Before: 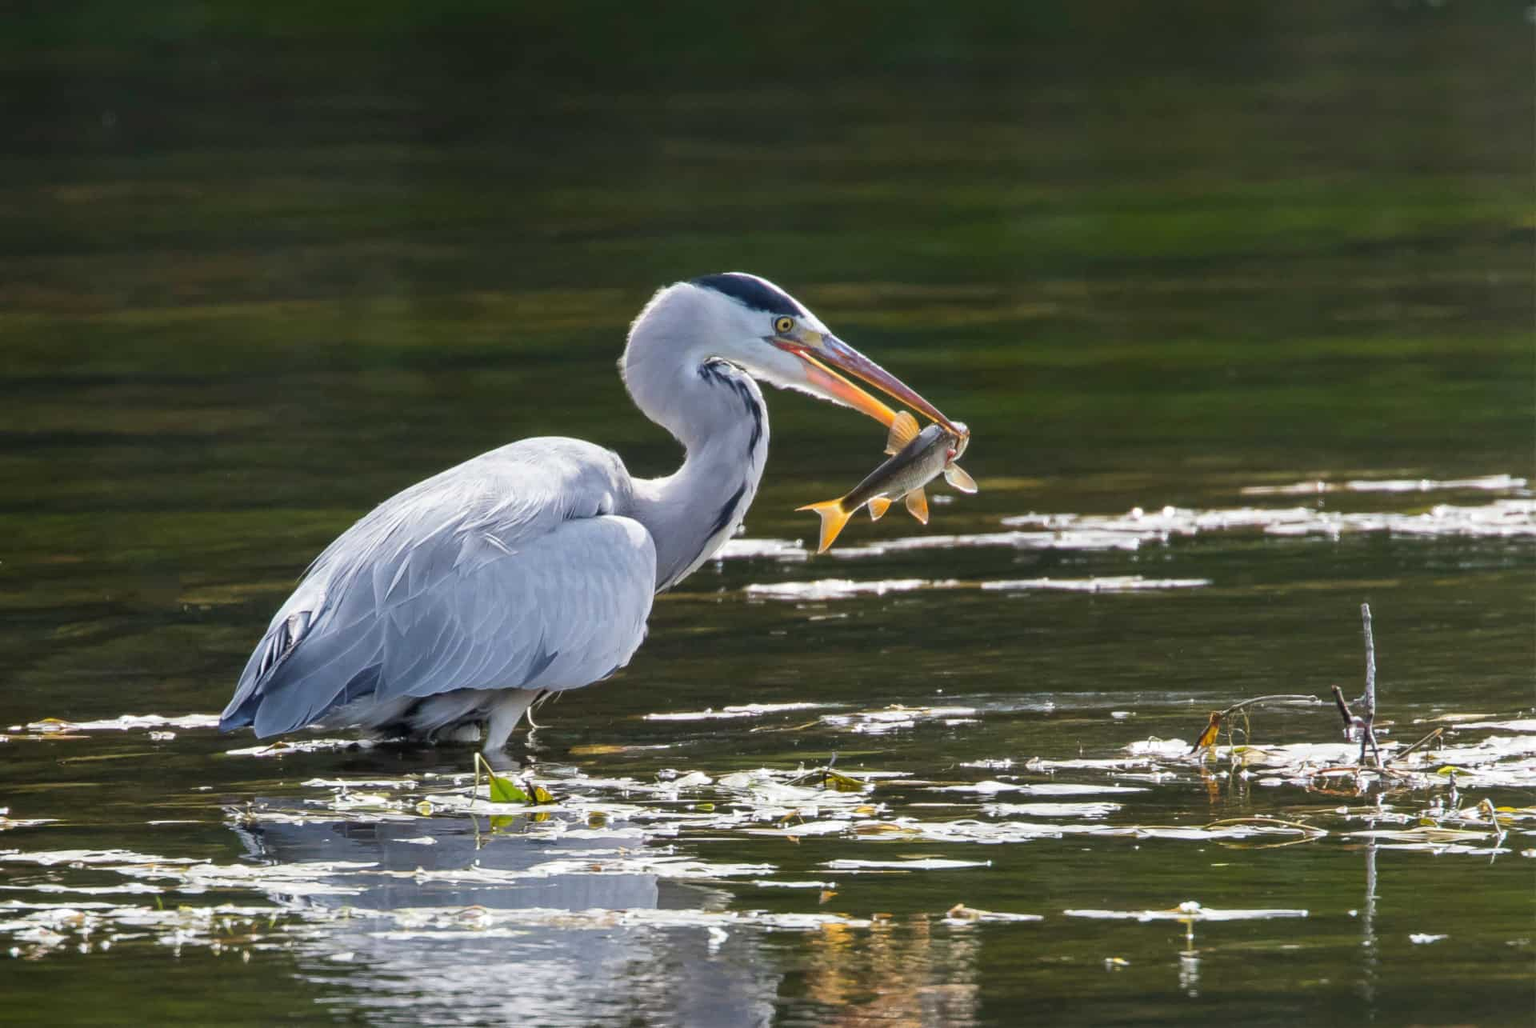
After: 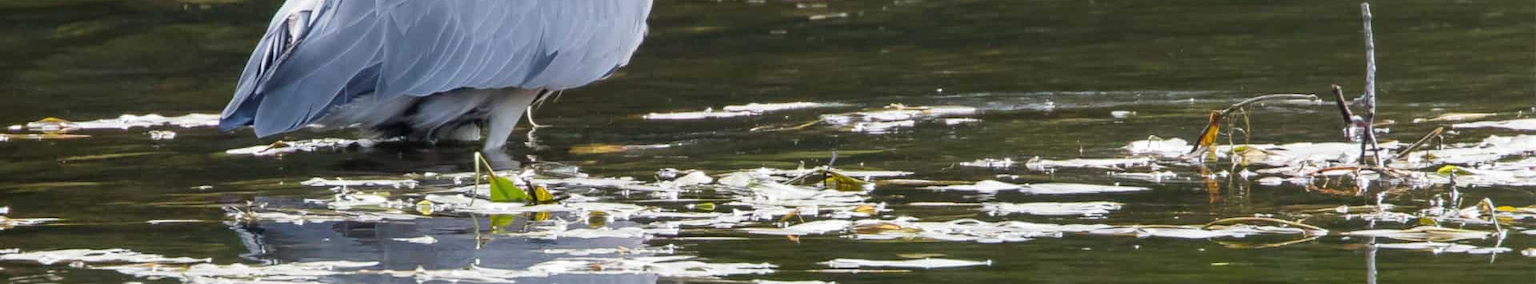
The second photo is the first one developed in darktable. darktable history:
crop and rotate: top 58.517%, bottom 13.814%
